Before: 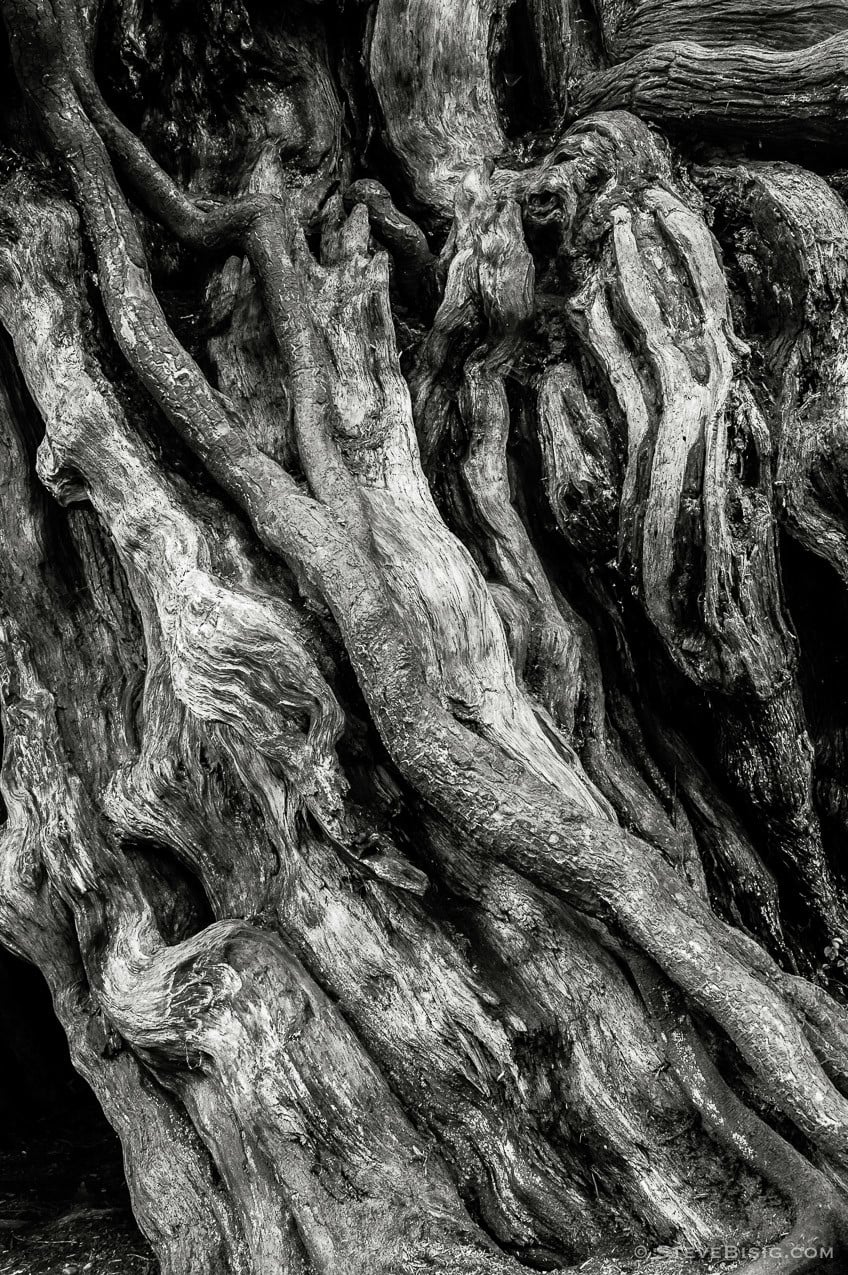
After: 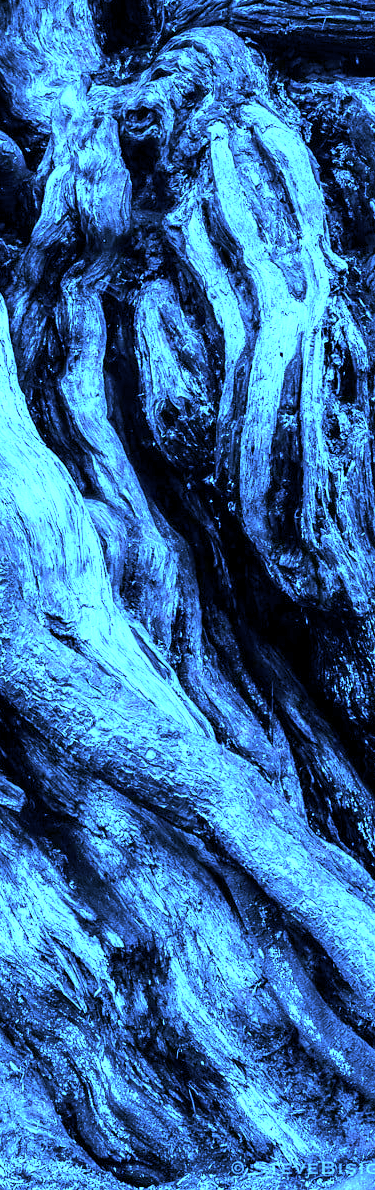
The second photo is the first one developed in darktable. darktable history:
color balance rgb: linear chroma grading › shadows -10%, linear chroma grading › global chroma 20%, perceptual saturation grading › global saturation 15%, perceptual brilliance grading › global brilliance 30%, perceptual brilliance grading › highlights 12%, perceptual brilliance grading › mid-tones 24%, global vibrance 20%
color calibration: output R [1.063, -0.012, -0.003, 0], output B [-0.079, 0.047, 1, 0], illuminant custom, x 0.46, y 0.43, temperature 2642.66 K
crop: left 47.628%, top 6.643%, right 7.874%
